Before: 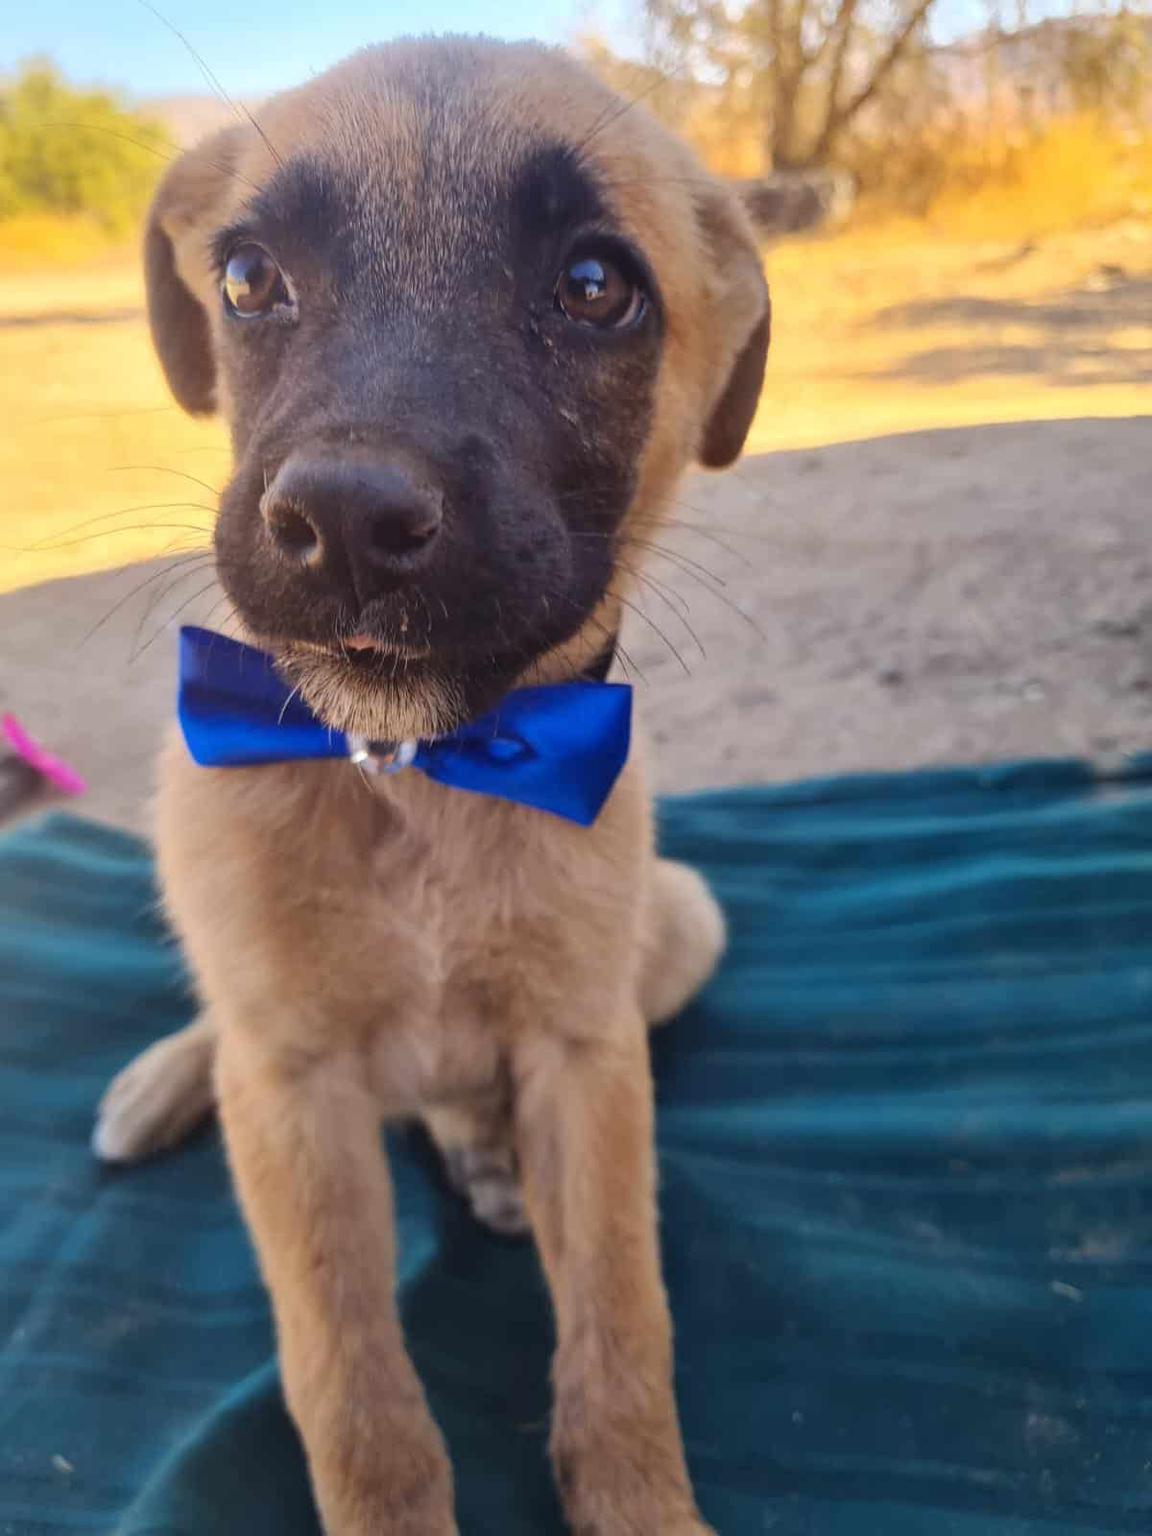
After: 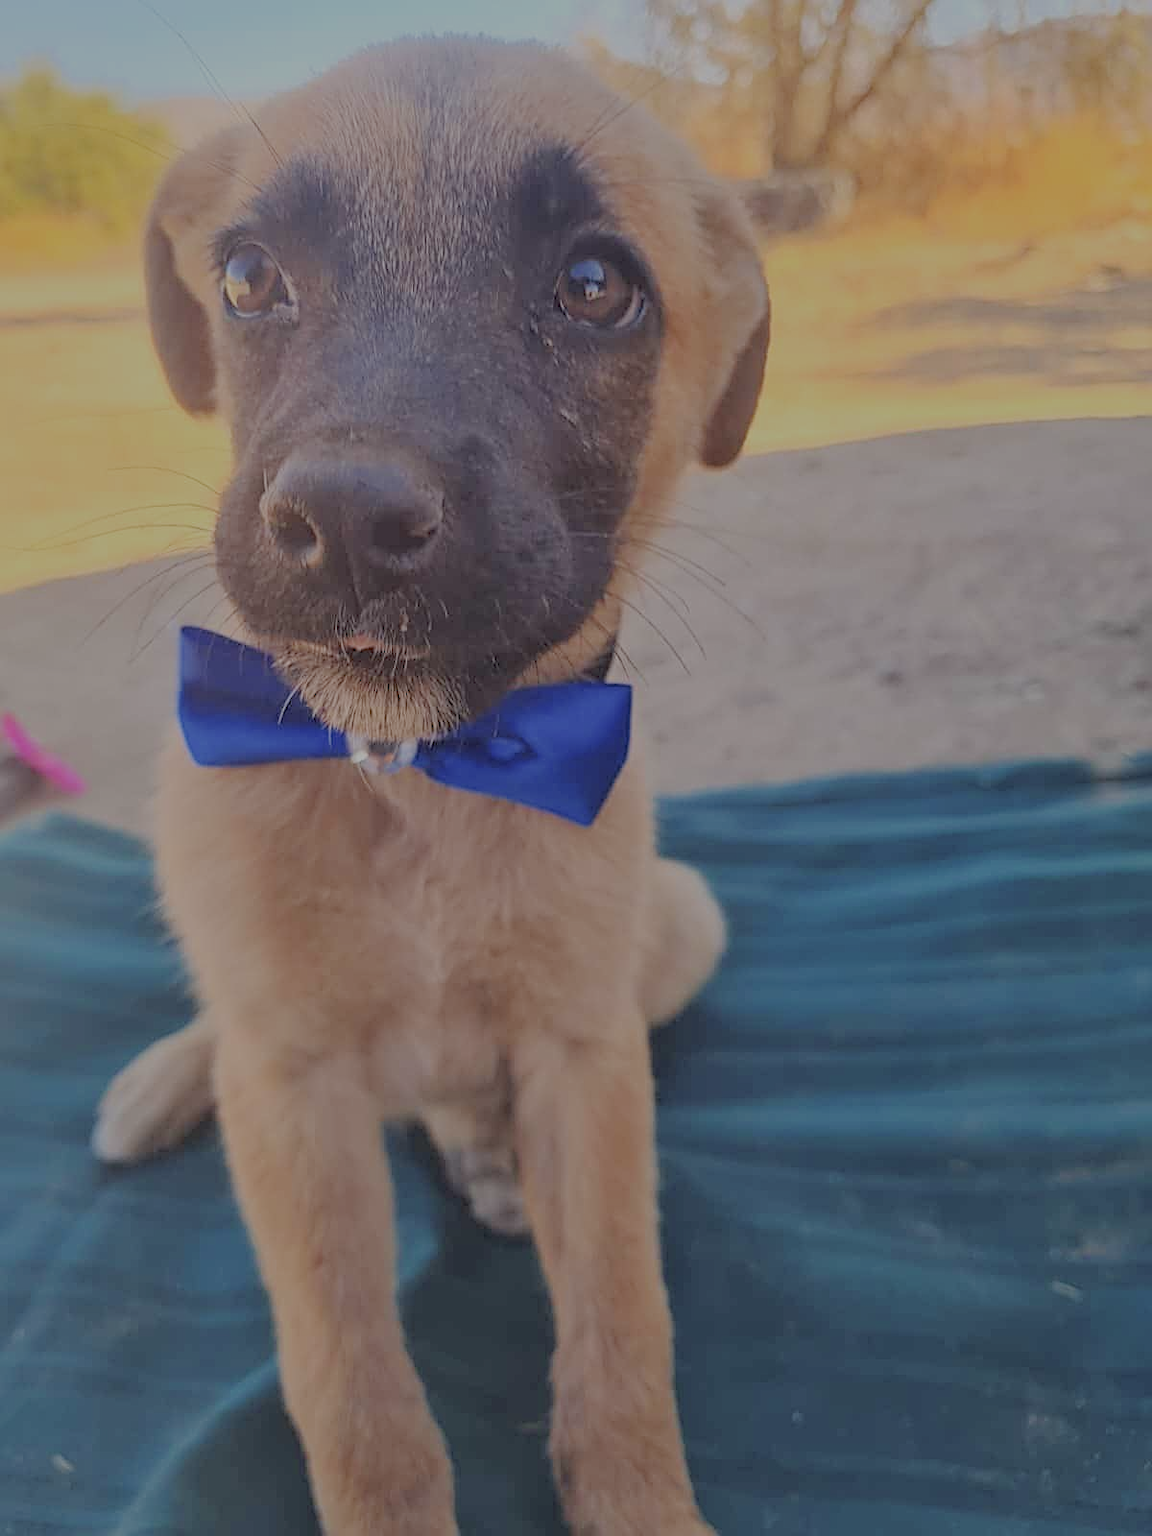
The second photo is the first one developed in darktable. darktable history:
filmic rgb: black relative exposure -15.91 EV, white relative exposure 8 EV, hardness 4.11, latitude 49.4%, contrast 0.516, iterations of high-quality reconstruction 0
sharpen: radius 2.592, amount 0.694
